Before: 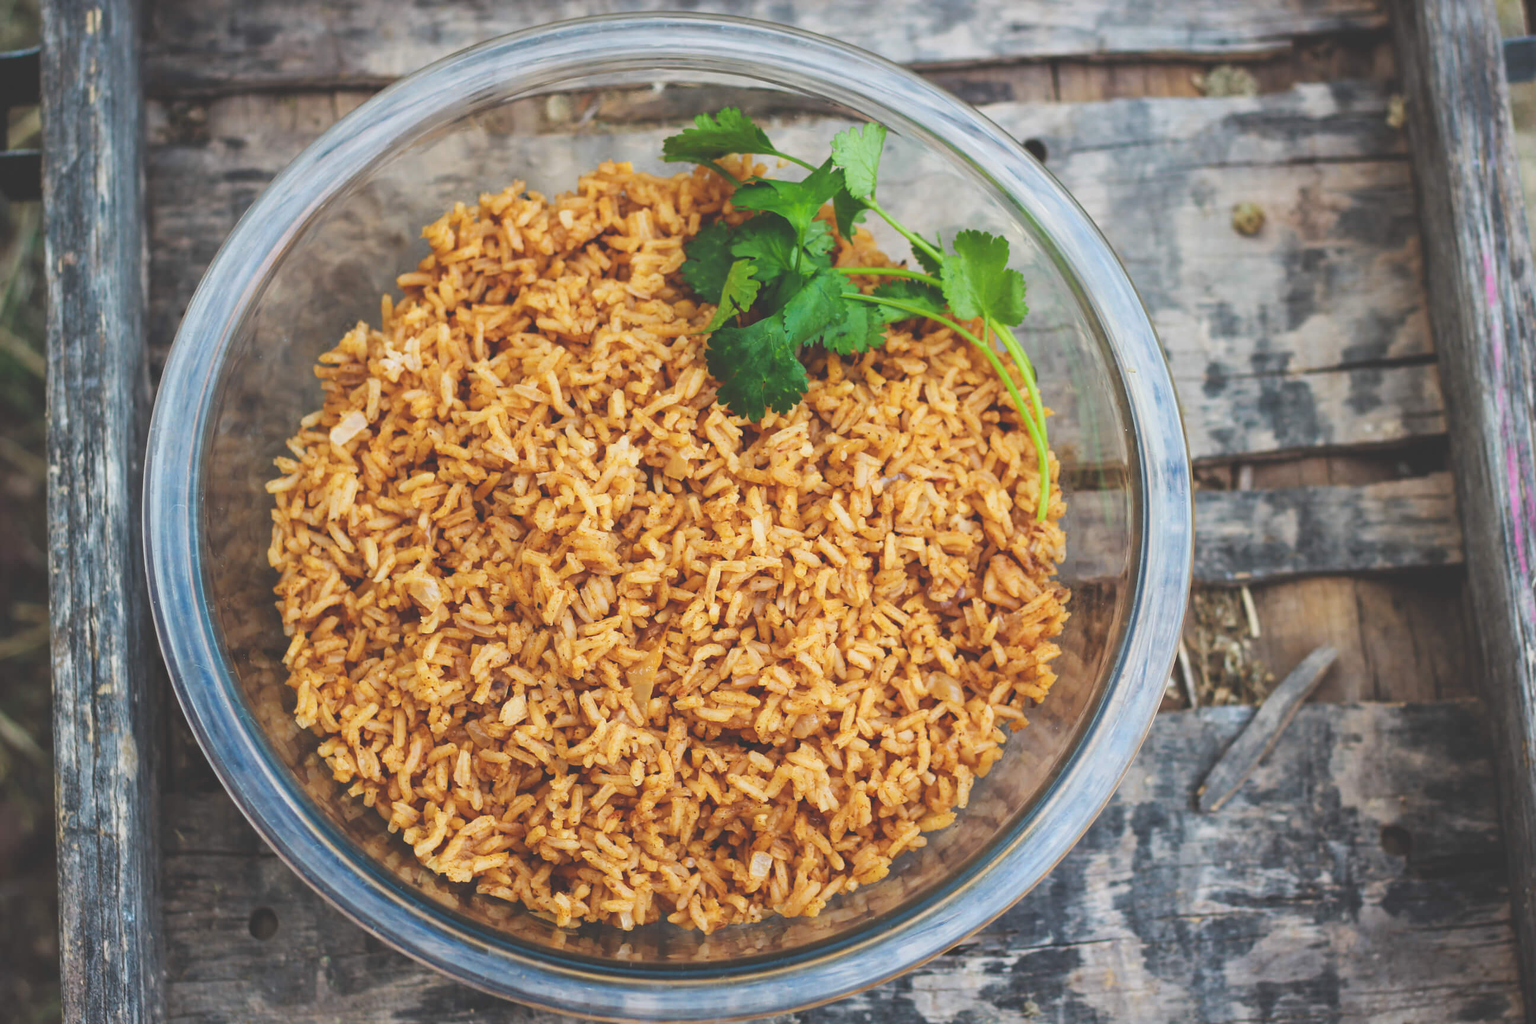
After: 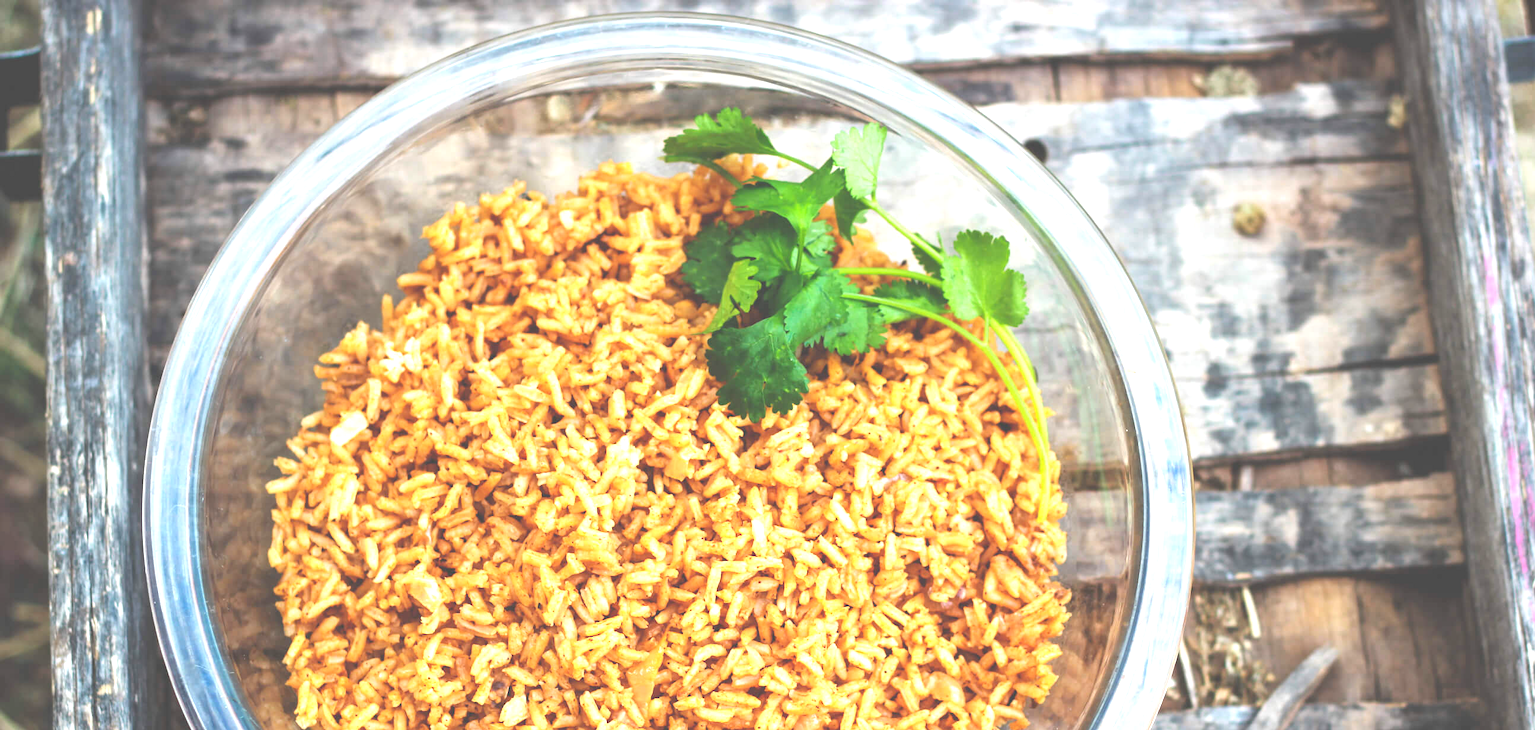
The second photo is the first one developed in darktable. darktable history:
exposure: black level correction 0, exposure 1.101 EV, compensate highlight preservation false
crop: right 0.001%, bottom 28.601%
